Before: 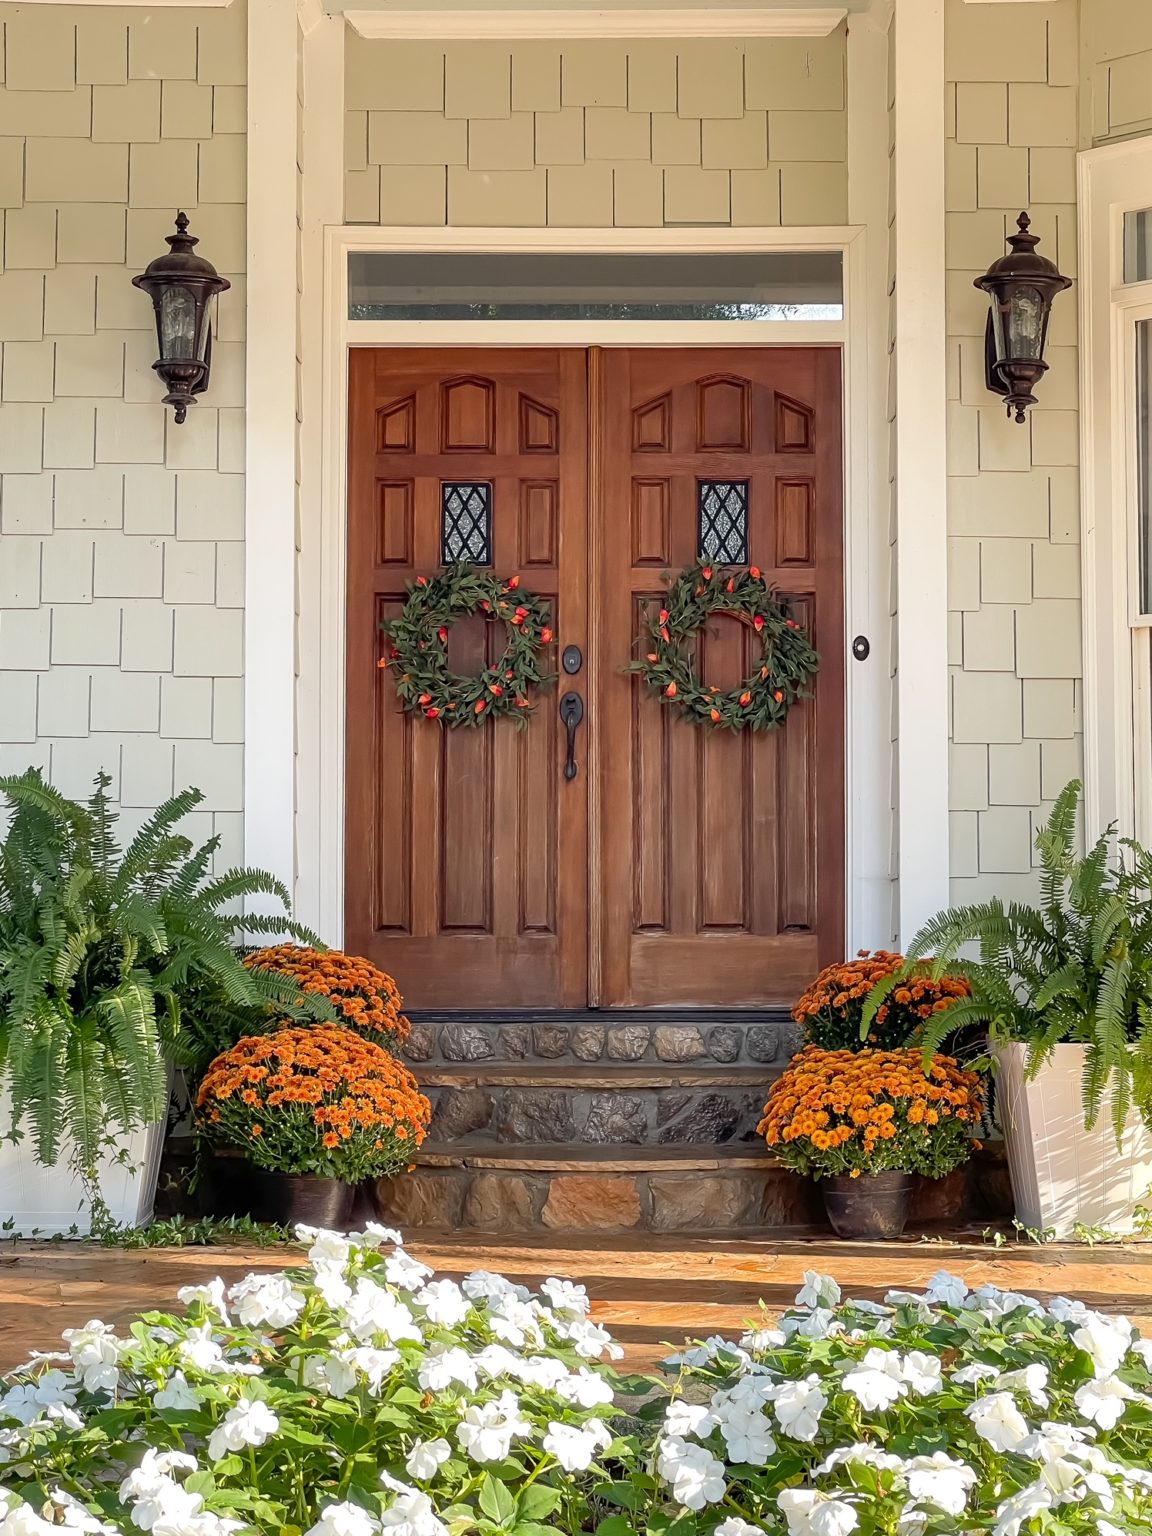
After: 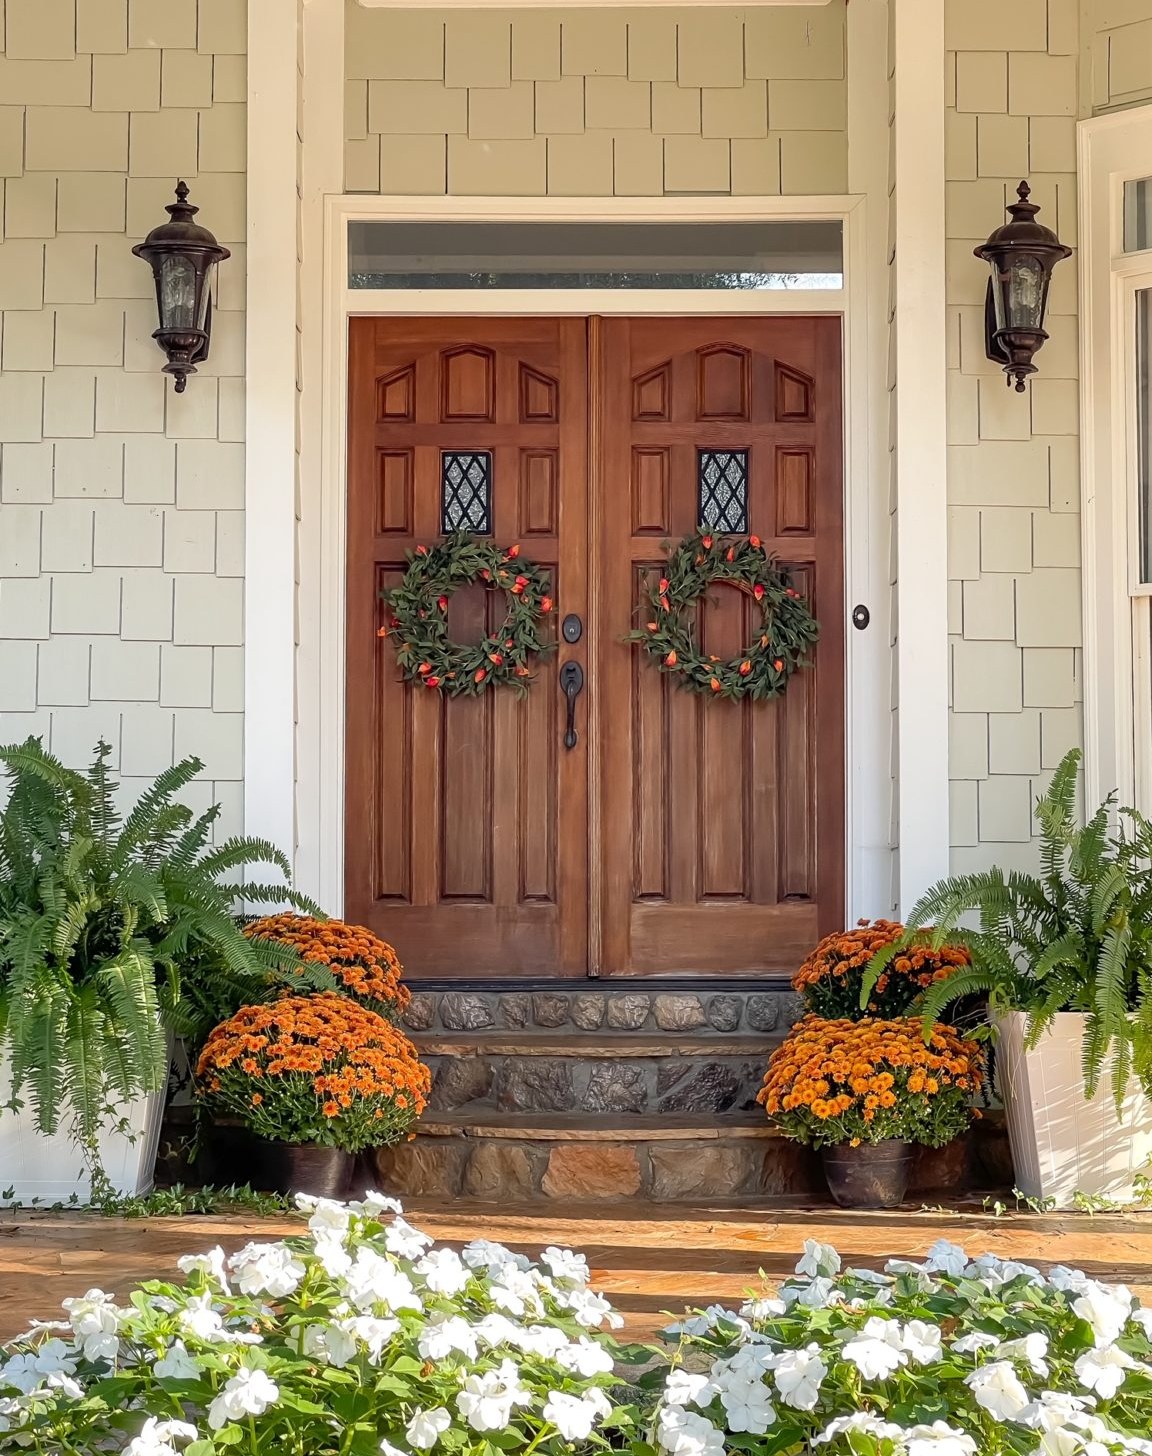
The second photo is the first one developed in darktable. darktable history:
crop and rotate: top 2.044%, bottom 3.161%
